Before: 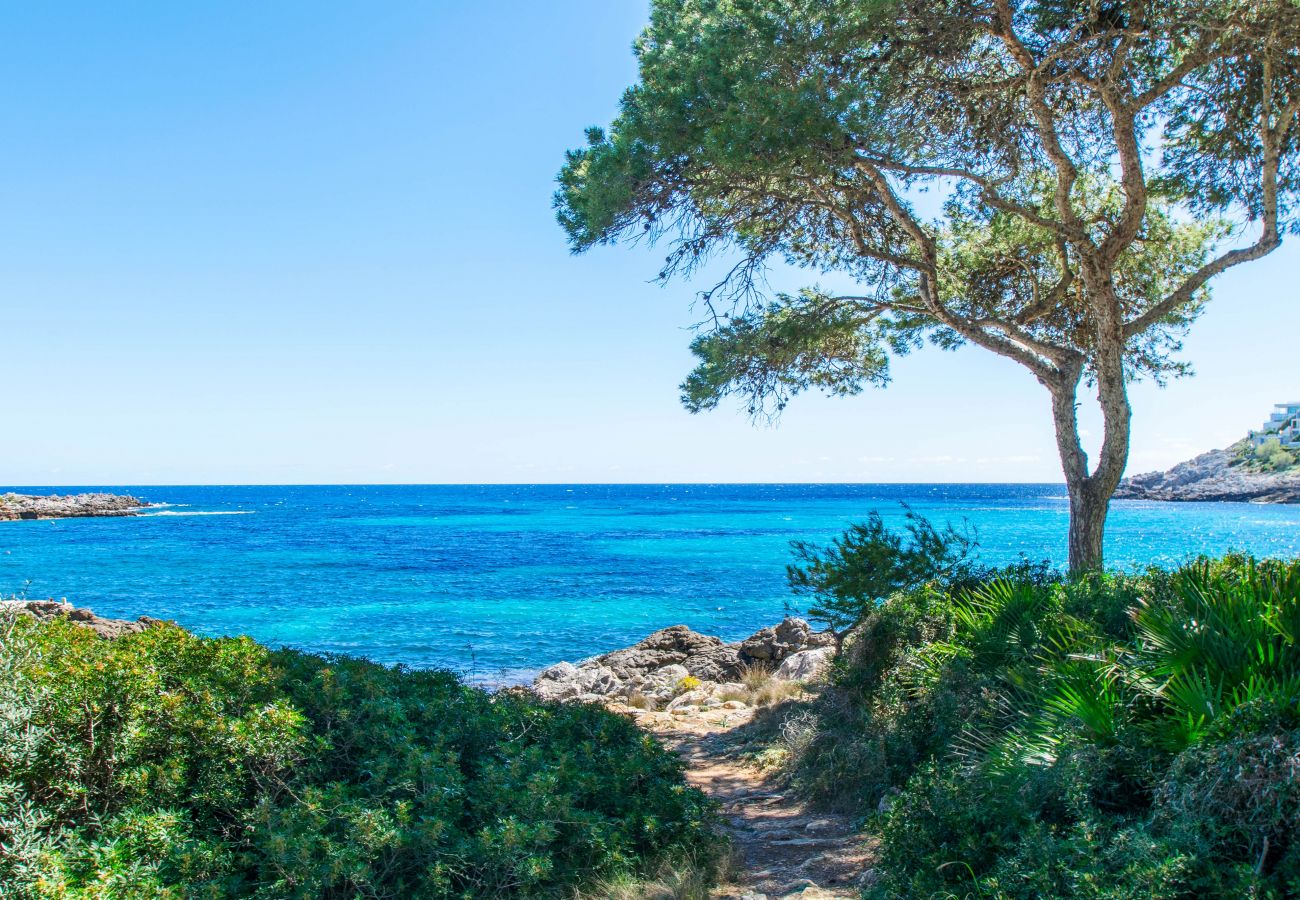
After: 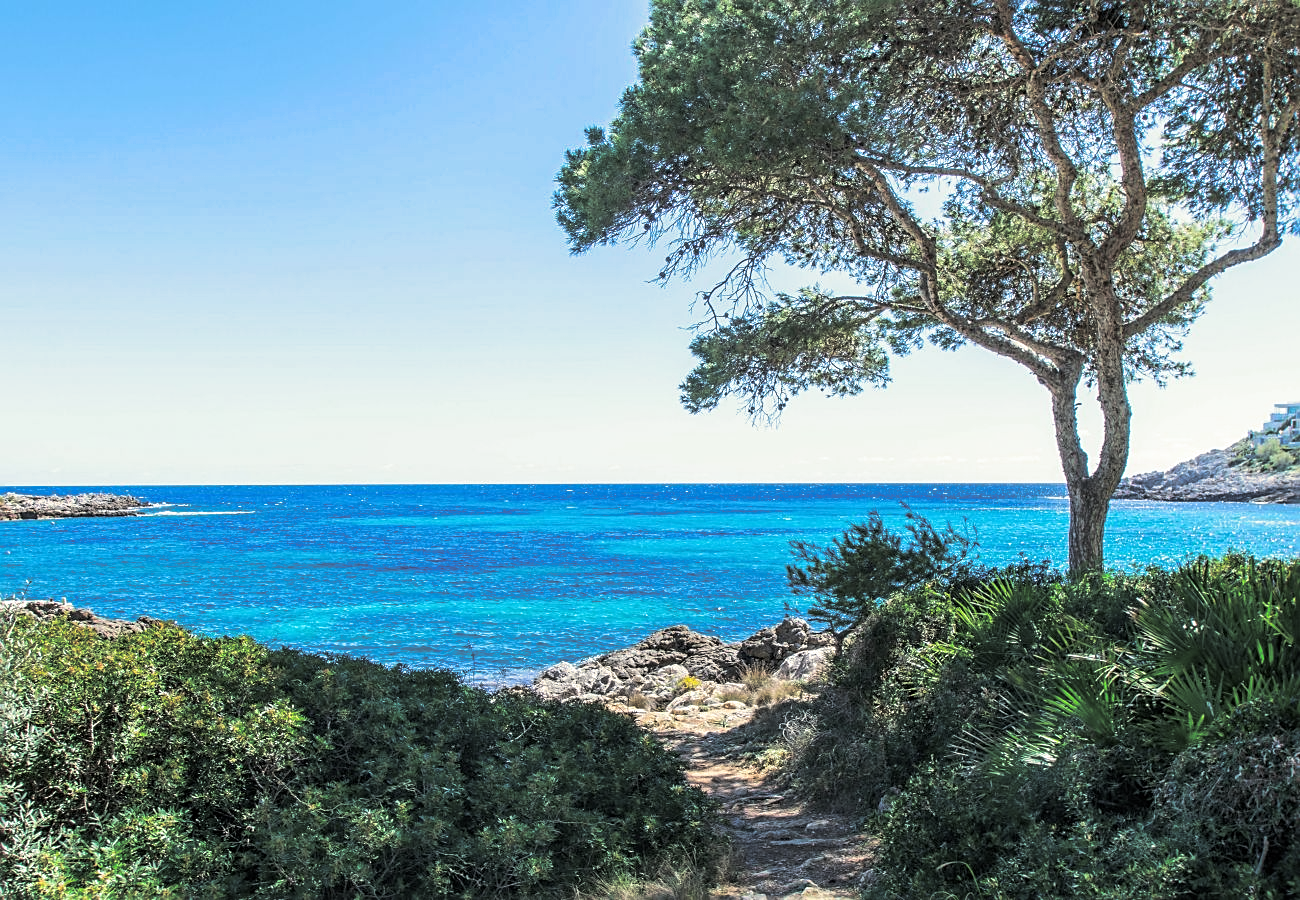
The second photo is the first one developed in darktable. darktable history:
sharpen: on, module defaults
split-toning: shadows › hue 43.2°, shadows › saturation 0, highlights › hue 50.4°, highlights › saturation 1
